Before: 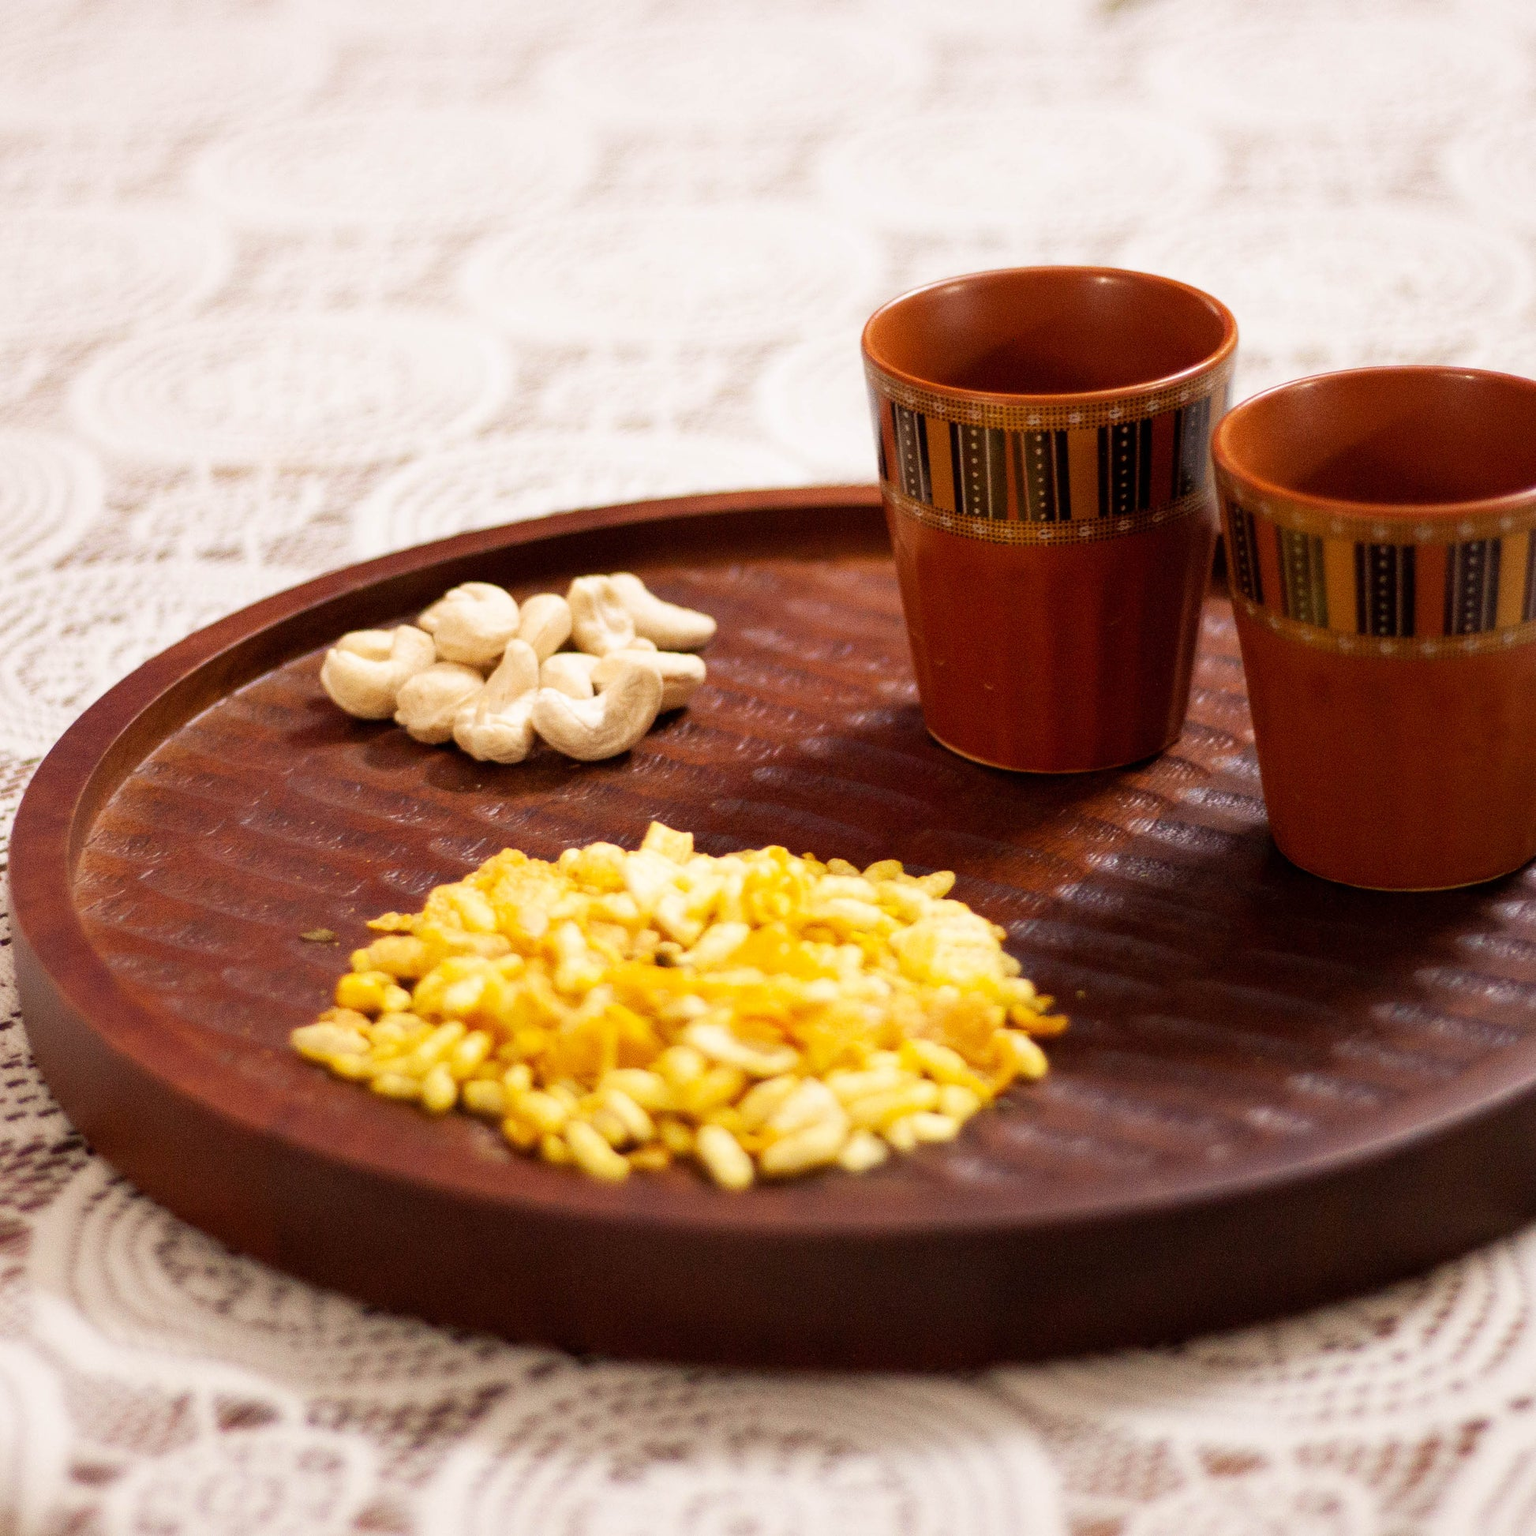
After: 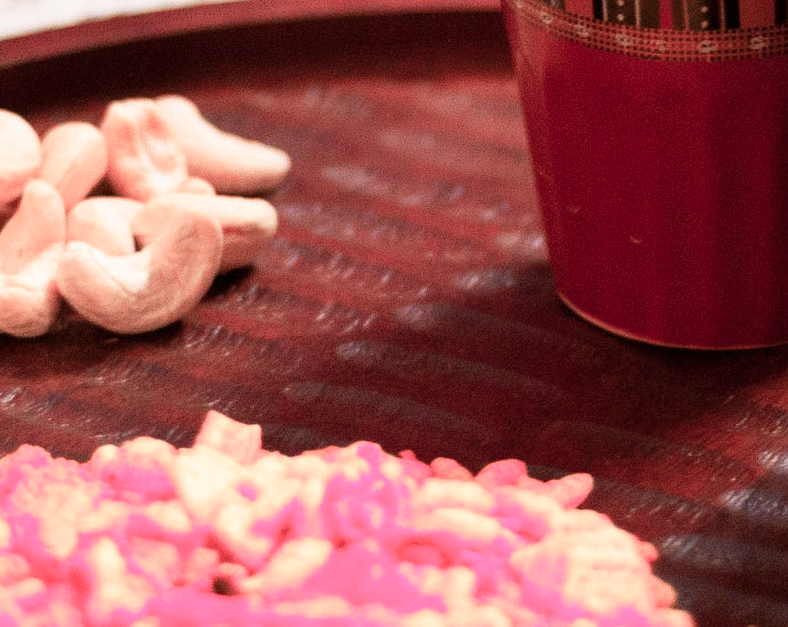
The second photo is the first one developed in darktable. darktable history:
color zones: curves: ch2 [(0, 0.488) (0.143, 0.417) (0.286, 0.212) (0.429, 0.179) (0.571, 0.154) (0.714, 0.415) (0.857, 0.495) (1, 0.488)]
crop: left 31.741%, top 32.377%, right 27.732%, bottom 35.365%
